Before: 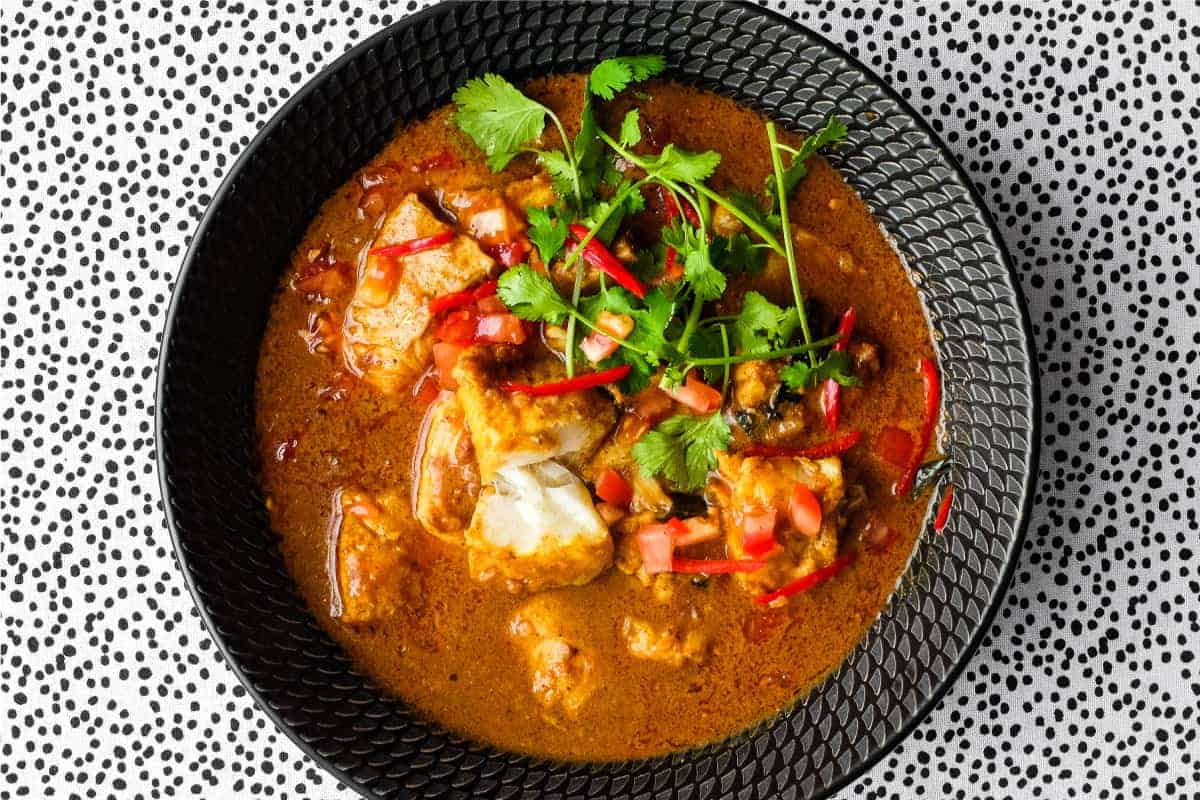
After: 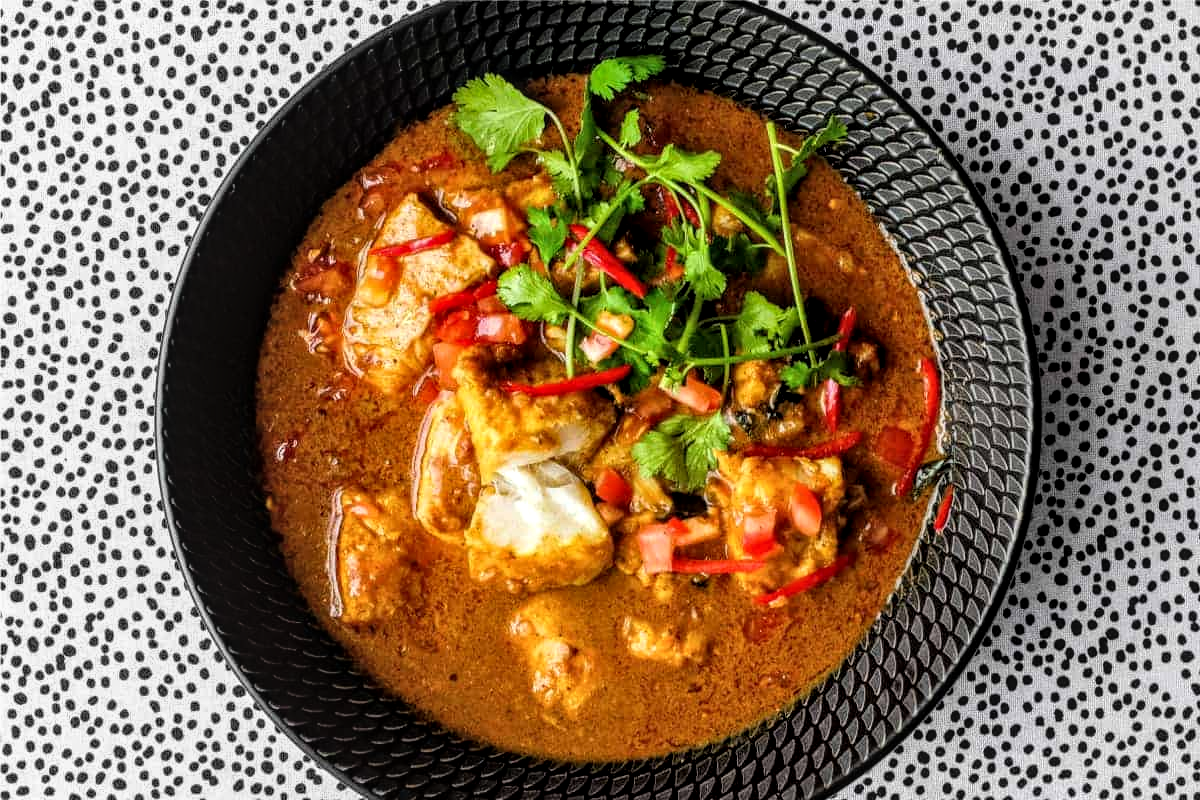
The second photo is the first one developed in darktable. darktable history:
rgb curve: curves: ch0 [(0, 0) (0.136, 0.078) (0.262, 0.245) (0.414, 0.42) (1, 1)], compensate middle gray true, preserve colors basic power
local contrast: highlights 35%, detail 135%
